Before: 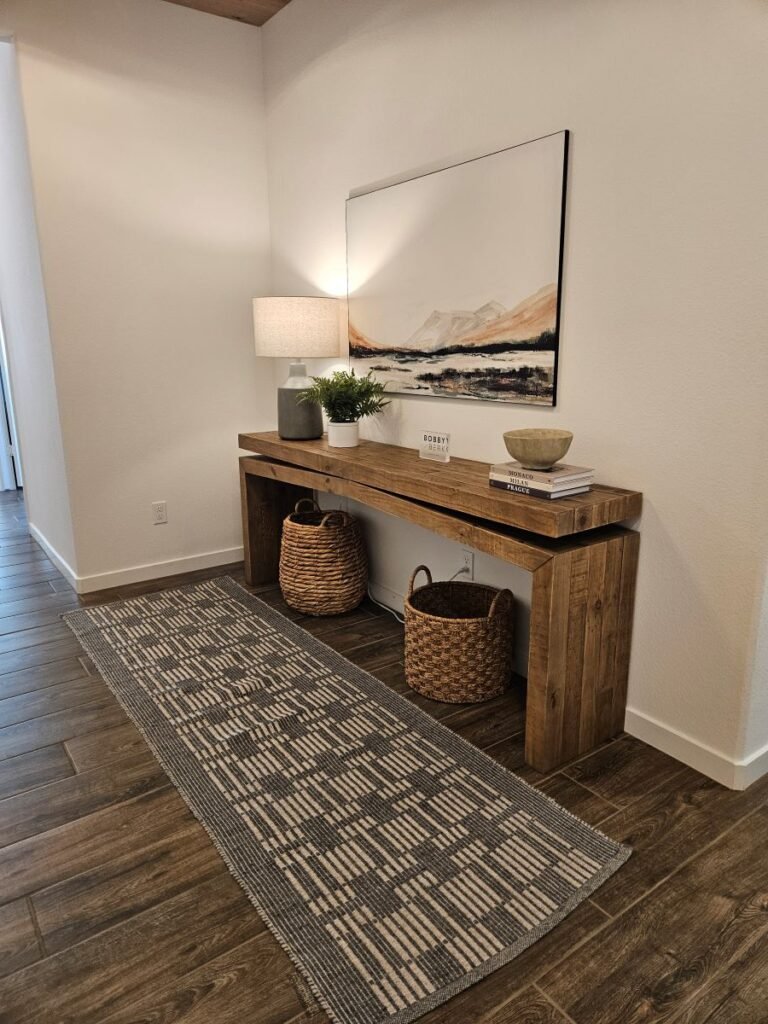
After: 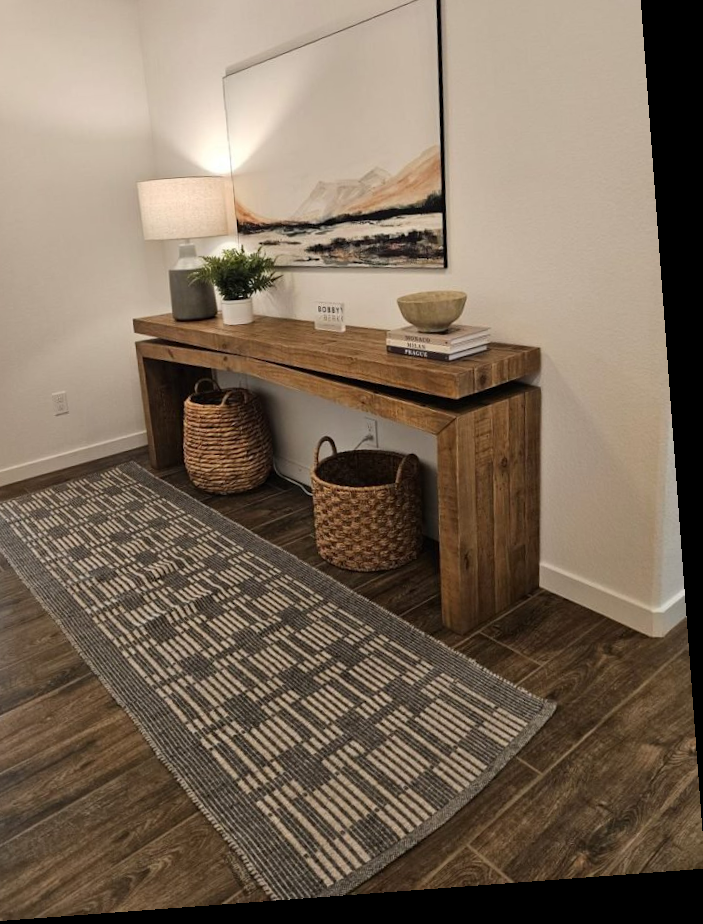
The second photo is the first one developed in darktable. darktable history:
crop: left 16.315%, top 14.246%
rotate and perspective: rotation -4.25°, automatic cropping off
